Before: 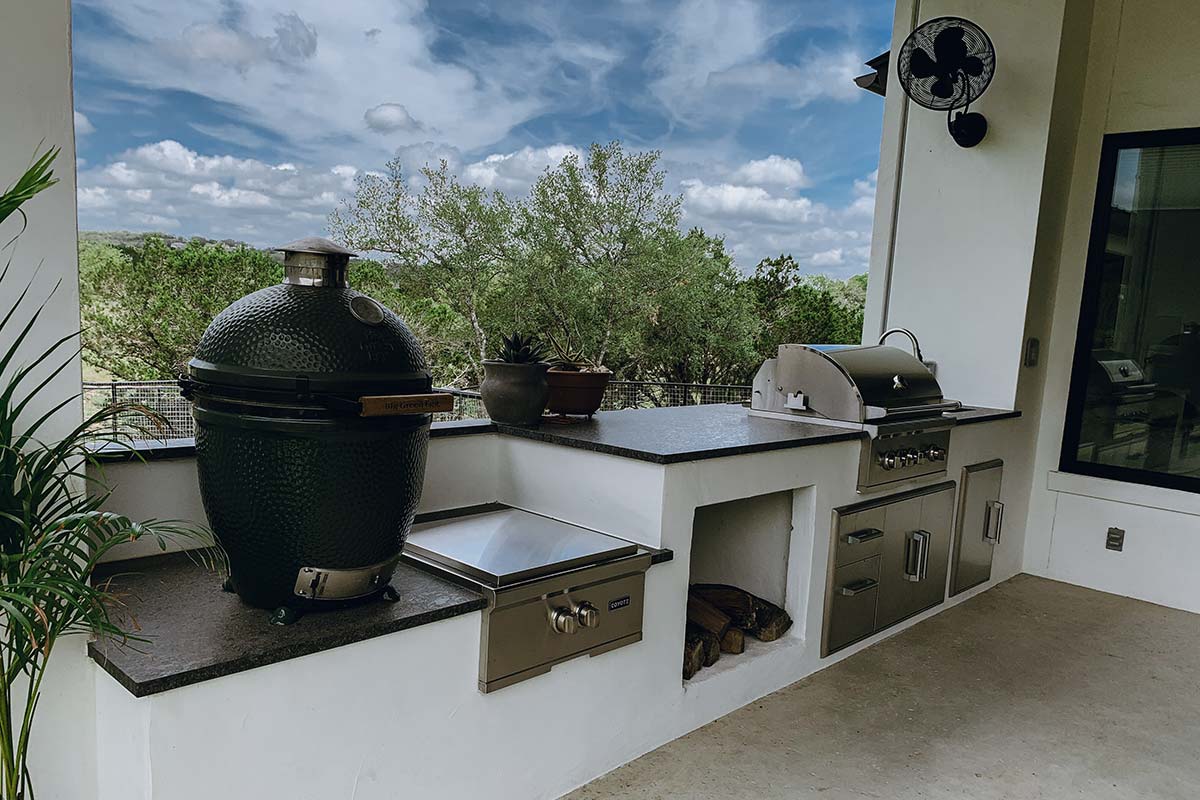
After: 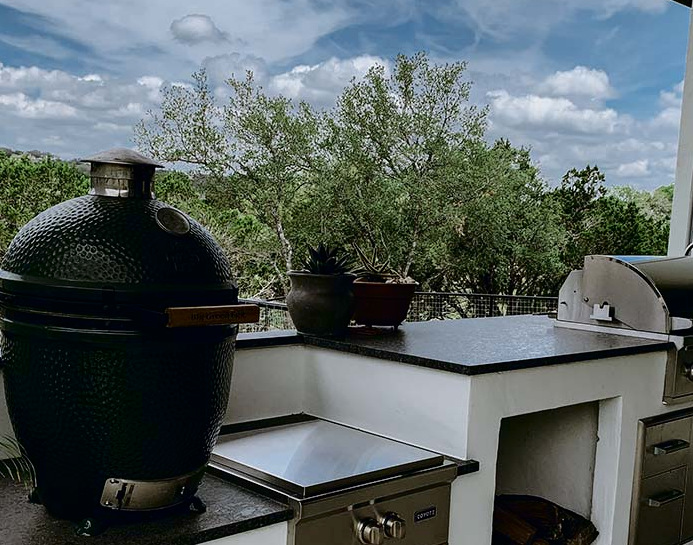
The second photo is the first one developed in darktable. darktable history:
exposure: exposure -0.021 EV, compensate highlight preservation false
fill light: exposure -2 EV, width 8.6
crop: left 16.202%, top 11.208%, right 26.045%, bottom 20.557%
